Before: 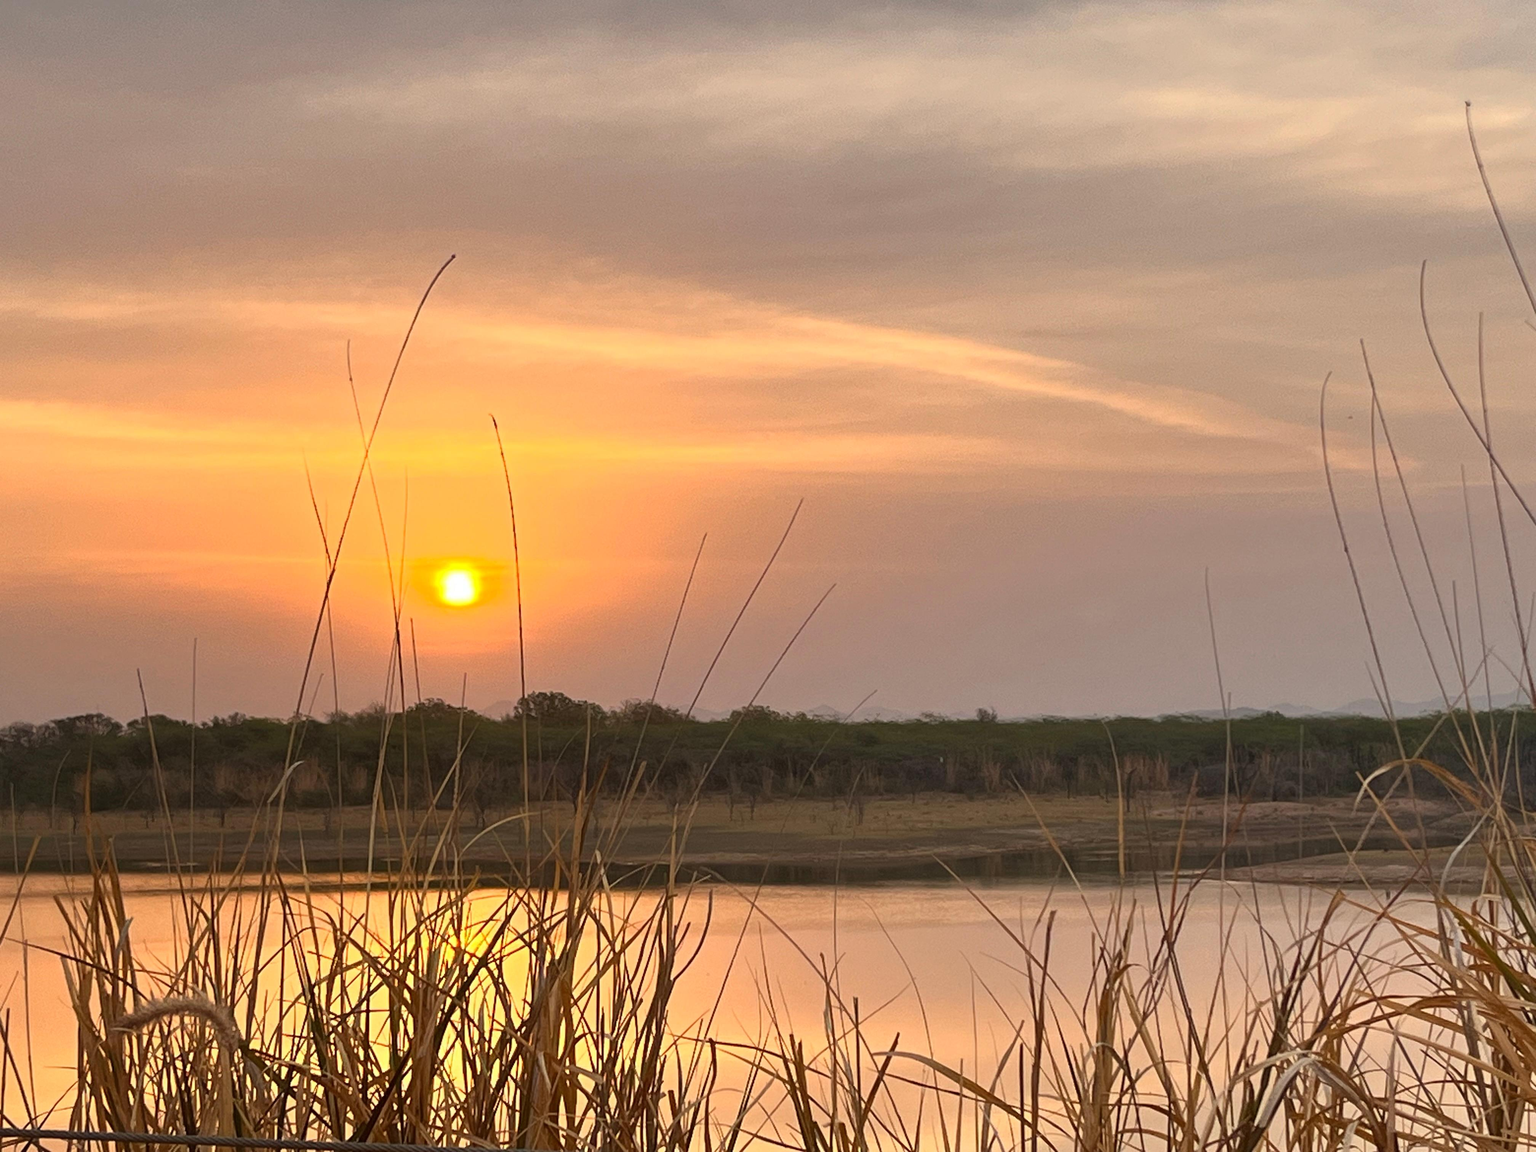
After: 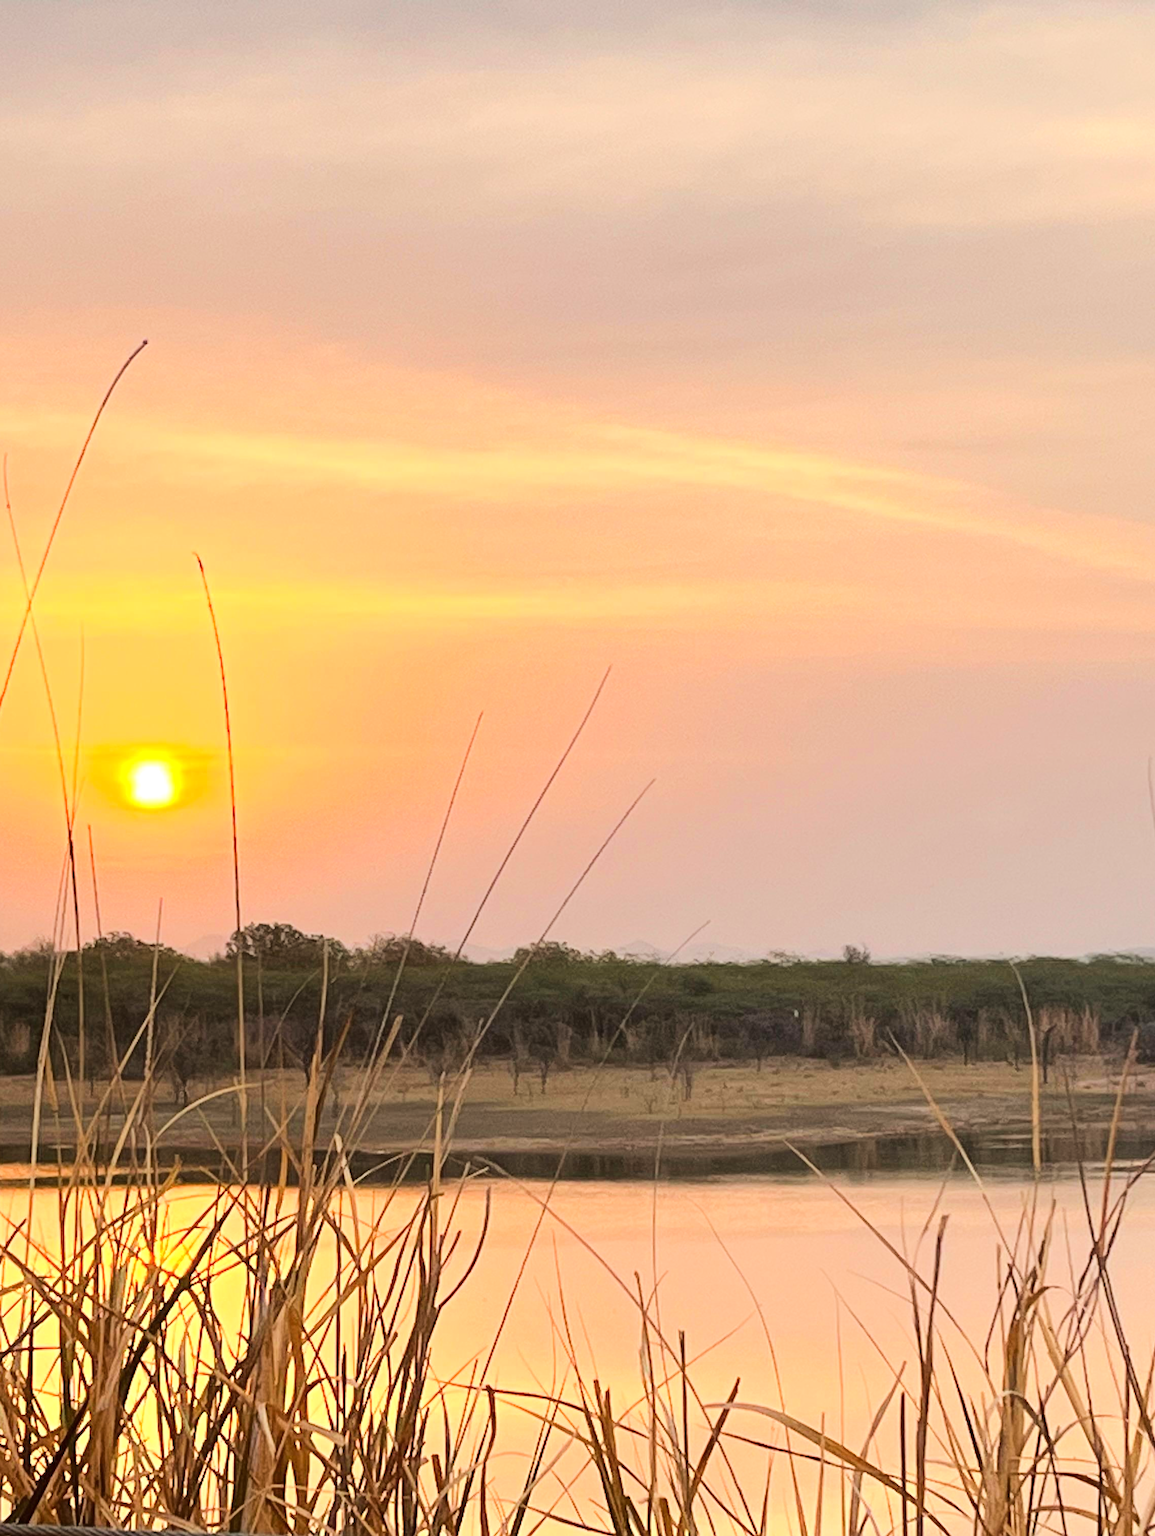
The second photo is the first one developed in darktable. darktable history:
crop and rotate: left 22.461%, right 21.109%
tone equalizer: -7 EV 0.16 EV, -6 EV 0.581 EV, -5 EV 1.12 EV, -4 EV 1.35 EV, -3 EV 1.12 EV, -2 EV 0.6 EV, -1 EV 0.16 EV, edges refinement/feathering 500, mask exposure compensation -1.57 EV, preserve details no
